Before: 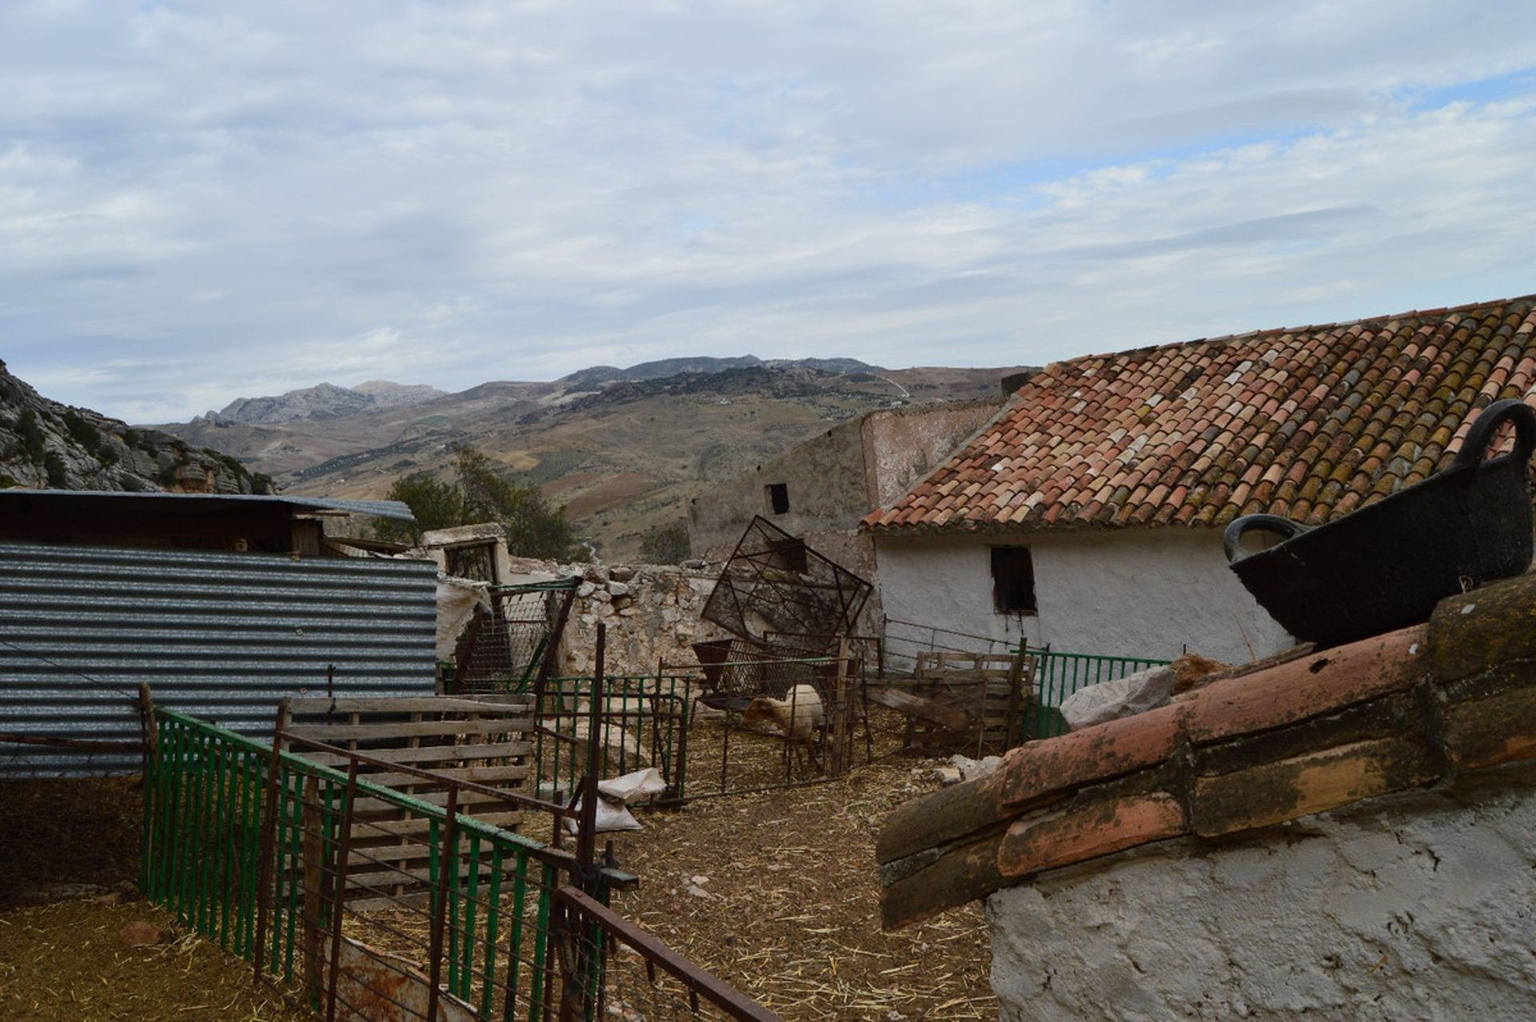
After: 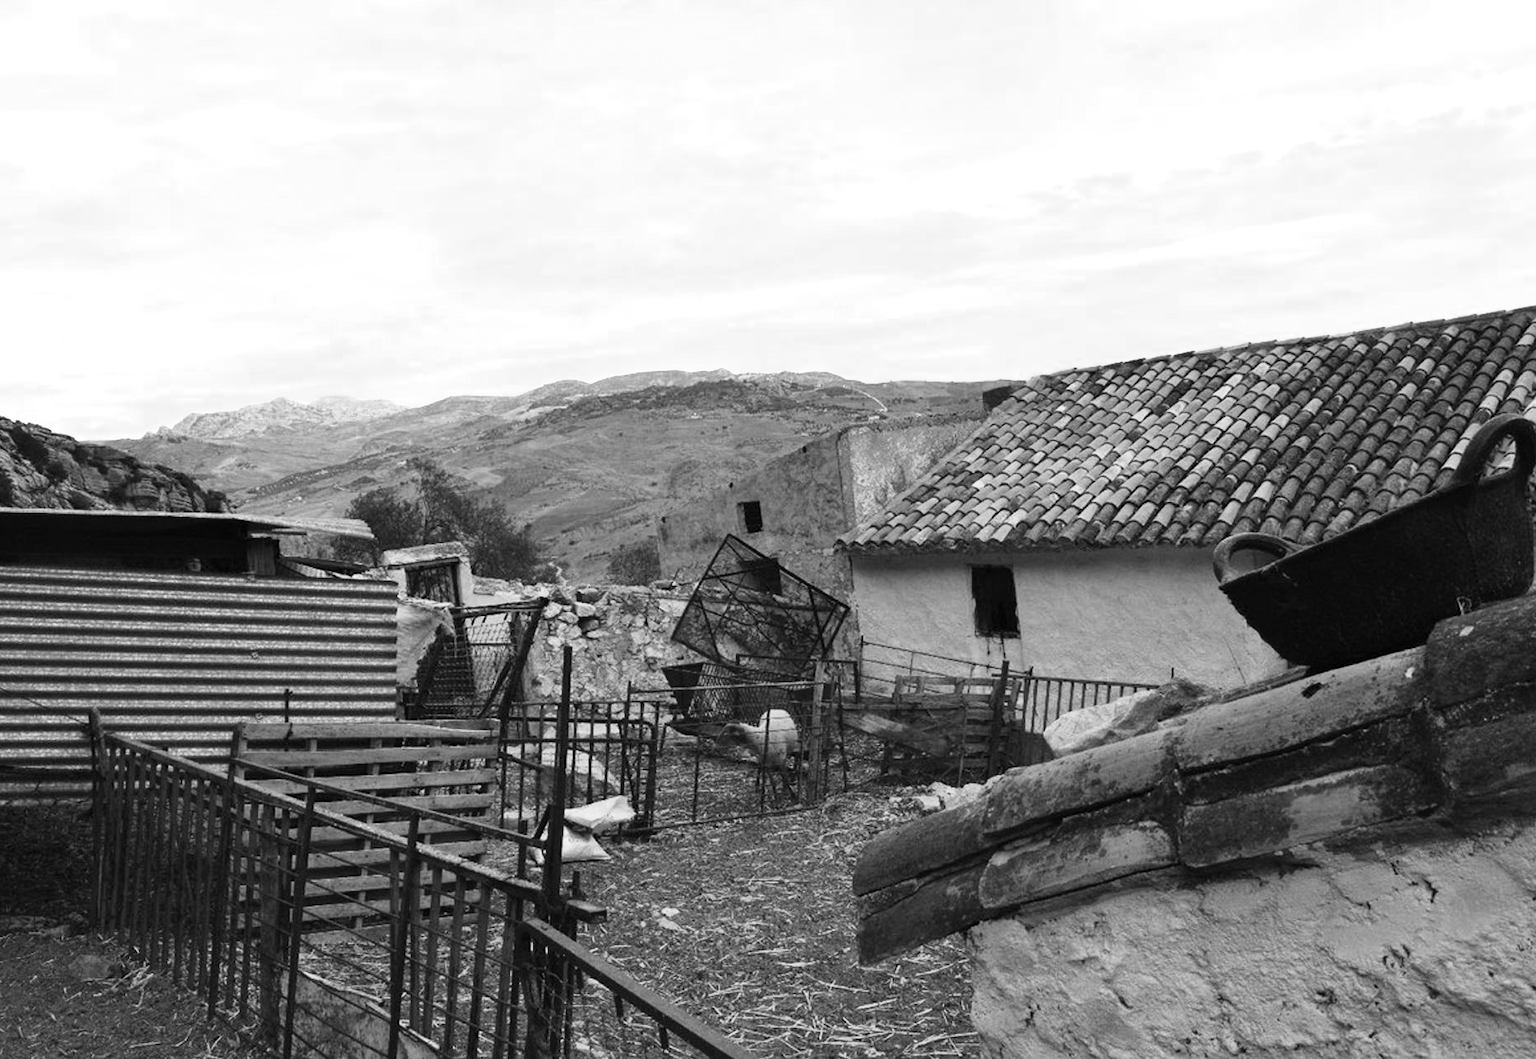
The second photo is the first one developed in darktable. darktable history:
crop and rotate: left 3.511%
exposure: exposure 0.202 EV, compensate highlight preservation false
color zones: curves: ch0 [(0, 0.613) (0.01, 0.613) (0.245, 0.448) (0.498, 0.529) (0.642, 0.665) (0.879, 0.777) (0.99, 0.613)]; ch1 [(0, 0) (0.143, 0) (0.286, 0) (0.429, 0) (0.571, 0) (0.714, 0) (0.857, 0)]
base curve: curves: ch0 [(0, 0) (0.088, 0.125) (0.176, 0.251) (0.354, 0.501) (0.613, 0.749) (1, 0.877)], preserve colors none
tone curve: curves: ch0 [(0, 0) (0.091, 0.077) (0.517, 0.574) (0.745, 0.82) (0.844, 0.908) (0.909, 0.942) (1, 0.973)]; ch1 [(0, 0) (0.437, 0.404) (0.5, 0.5) (0.534, 0.554) (0.58, 0.603) (0.616, 0.649) (1, 1)]; ch2 [(0, 0) (0.442, 0.415) (0.5, 0.5) (0.535, 0.557) (0.585, 0.62) (1, 1)], color space Lab, independent channels
